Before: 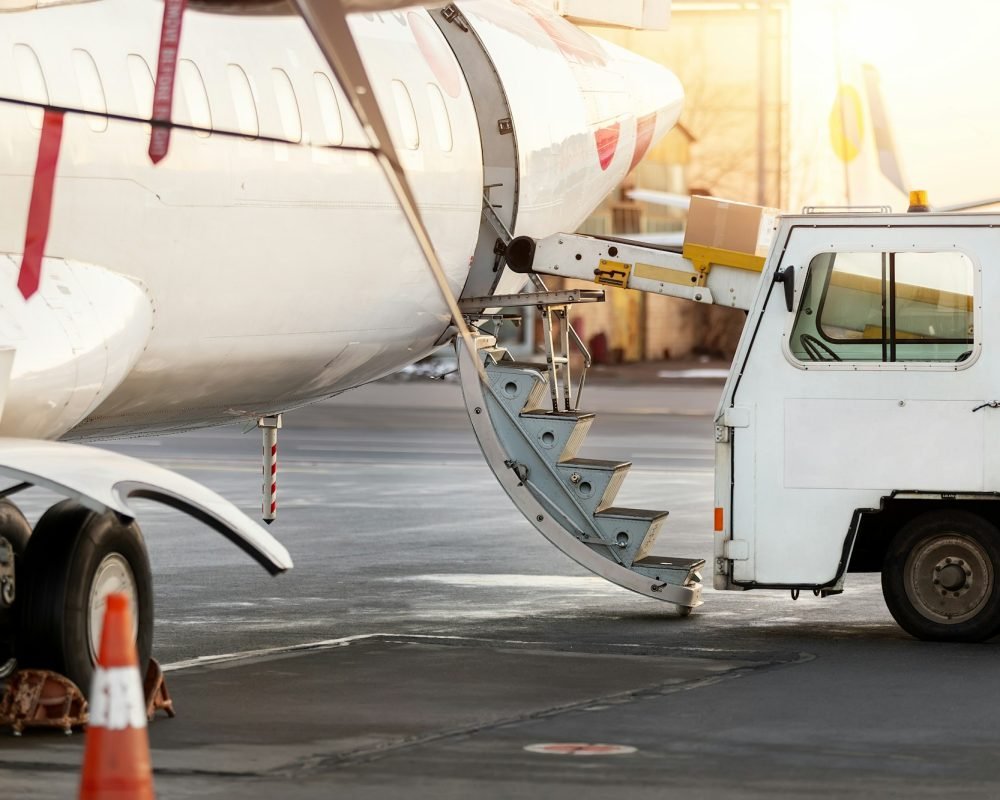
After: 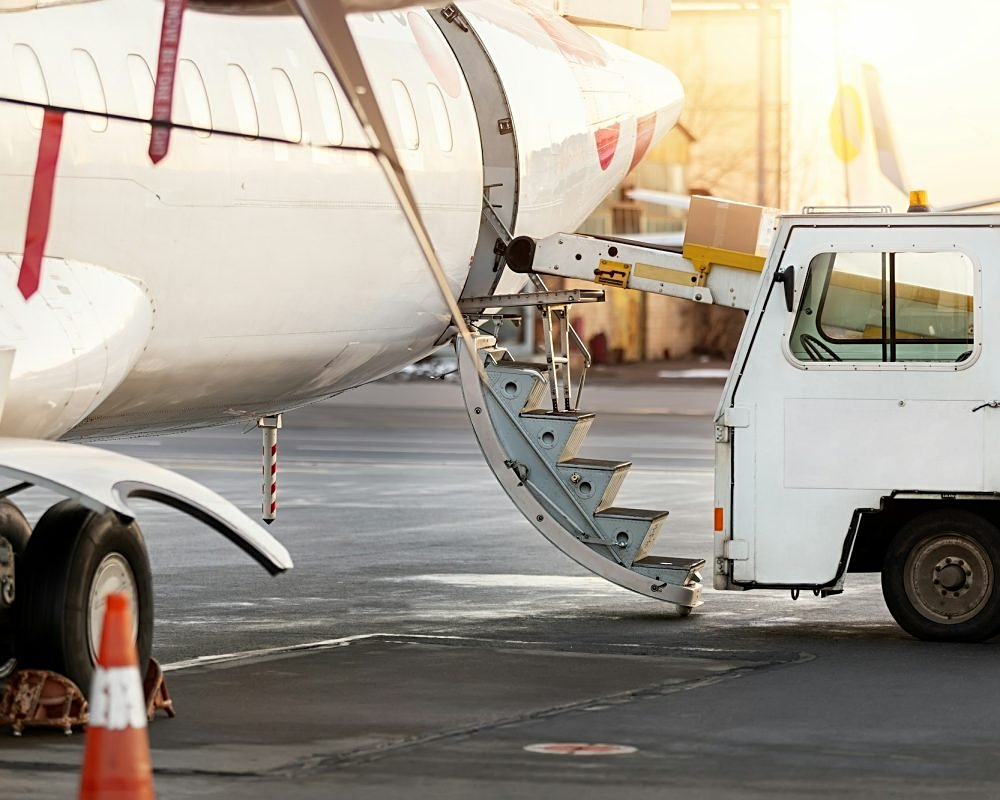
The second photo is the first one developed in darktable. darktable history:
sharpen: radius 2.484, amount 0.333
